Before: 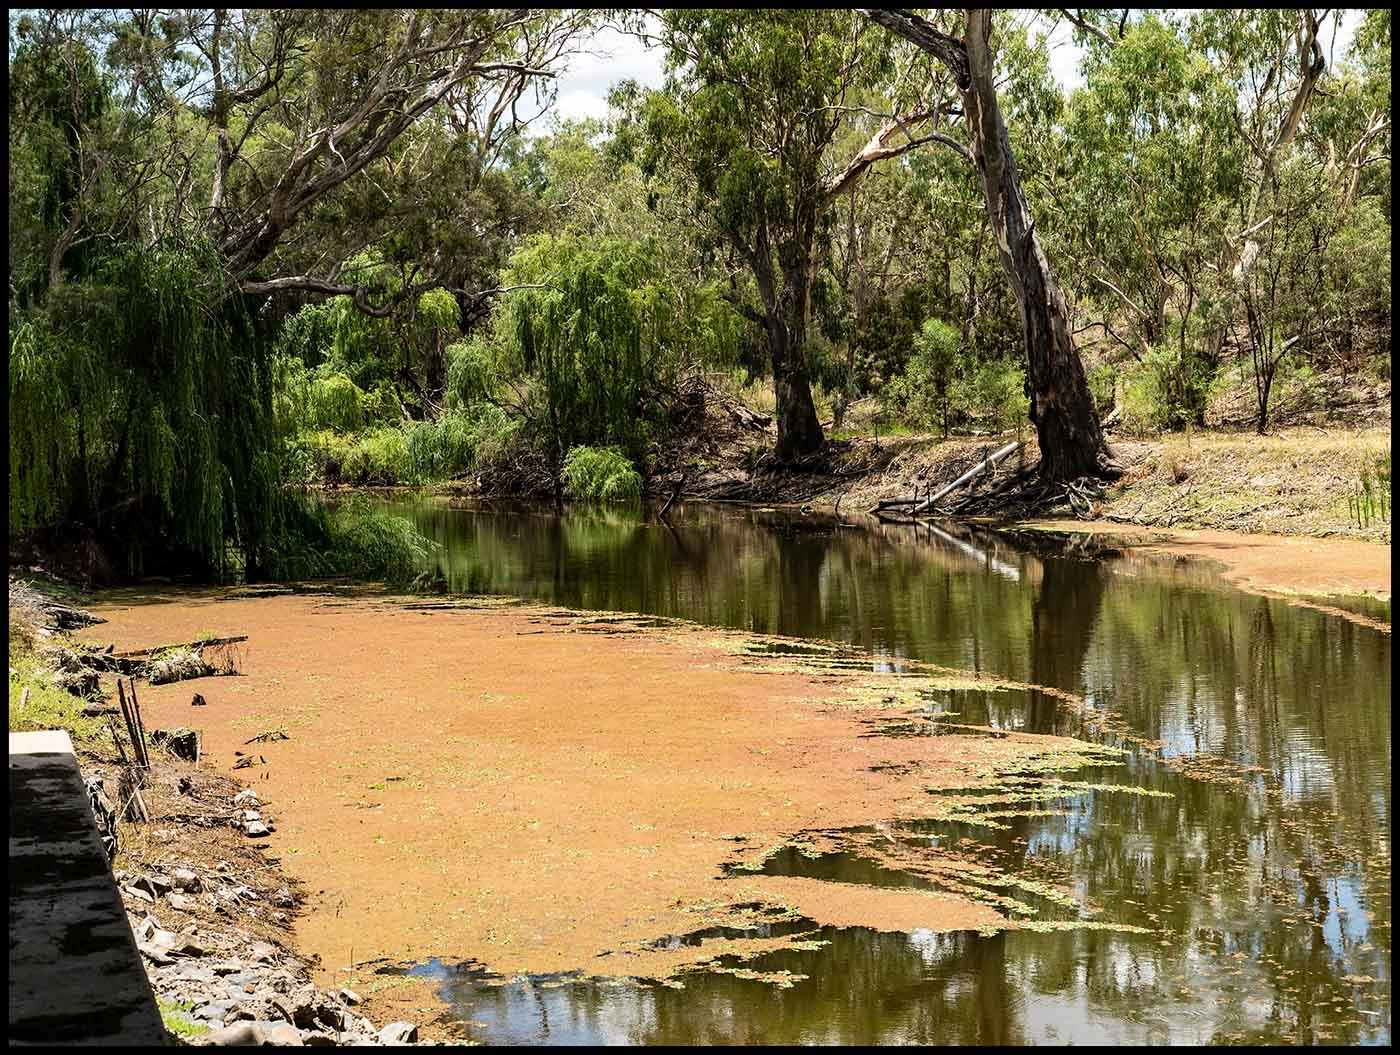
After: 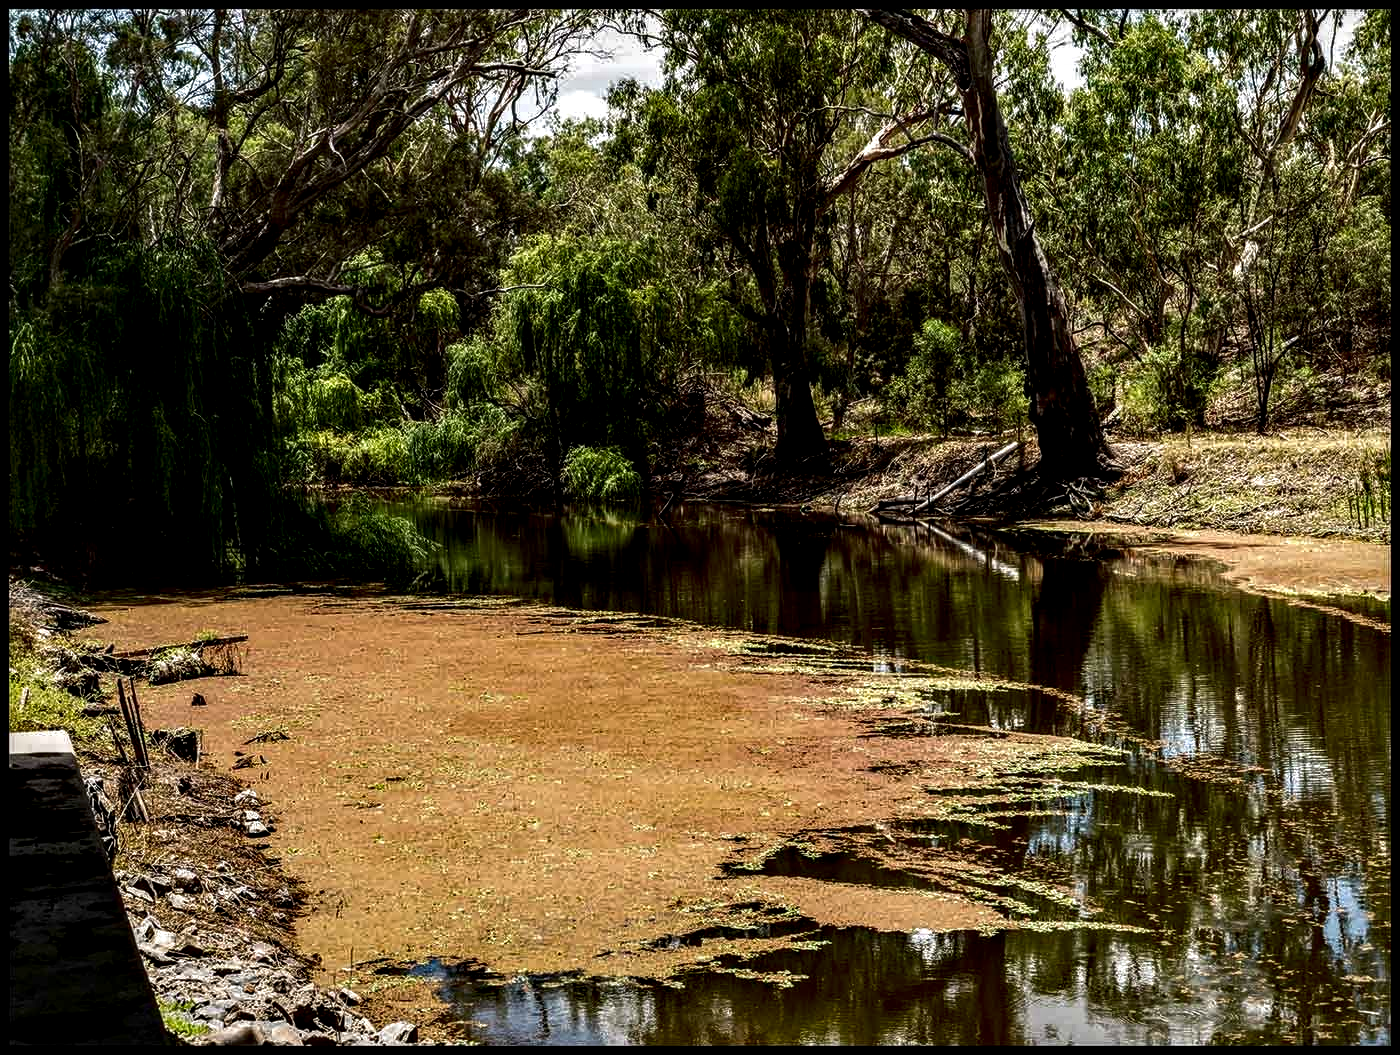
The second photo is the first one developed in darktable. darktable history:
local contrast: highlights 20%, shadows 70%, detail 170%
contrast brightness saturation: brightness -0.52
